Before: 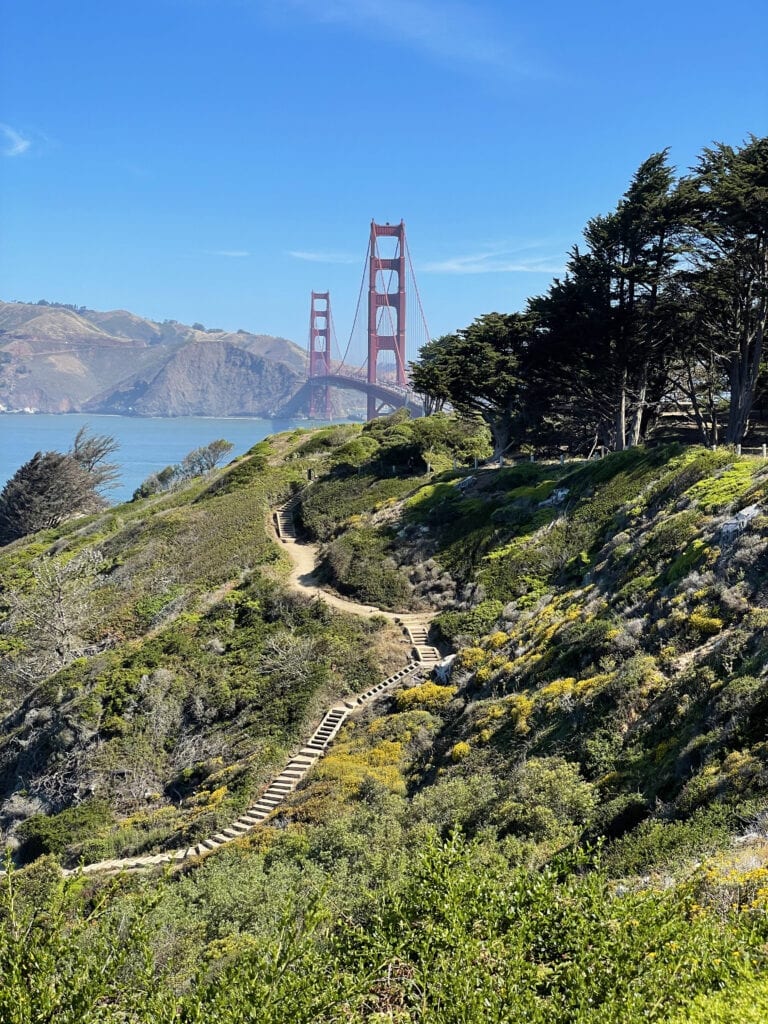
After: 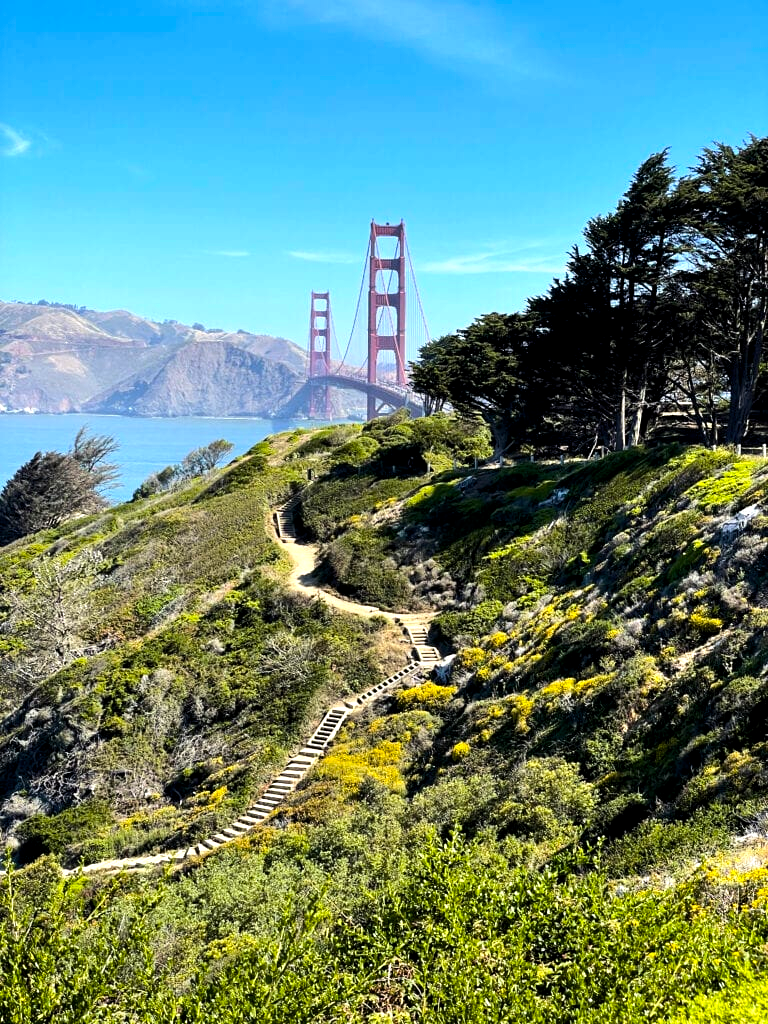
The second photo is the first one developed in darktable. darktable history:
exposure: black level correction 0.005, exposure 0.001 EV, compensate highlight preservation false
tone equalizer: -8 EV -0.75 EV, -7 EV -0.7 EV, -6 EV -0.6 EV, -5 EV -0.4 EV, -3 EV 0.4 EV, -2 EV 0.6 EV, -1 EV 0.7 EV, +0 EV 0.75 EV, edges refinement/feathering 500, mask exposure compensation -1.57 EV, preserve details no
color balance rgb: perceptual saturation grading › global saturation 25%, global vibrance 10%
